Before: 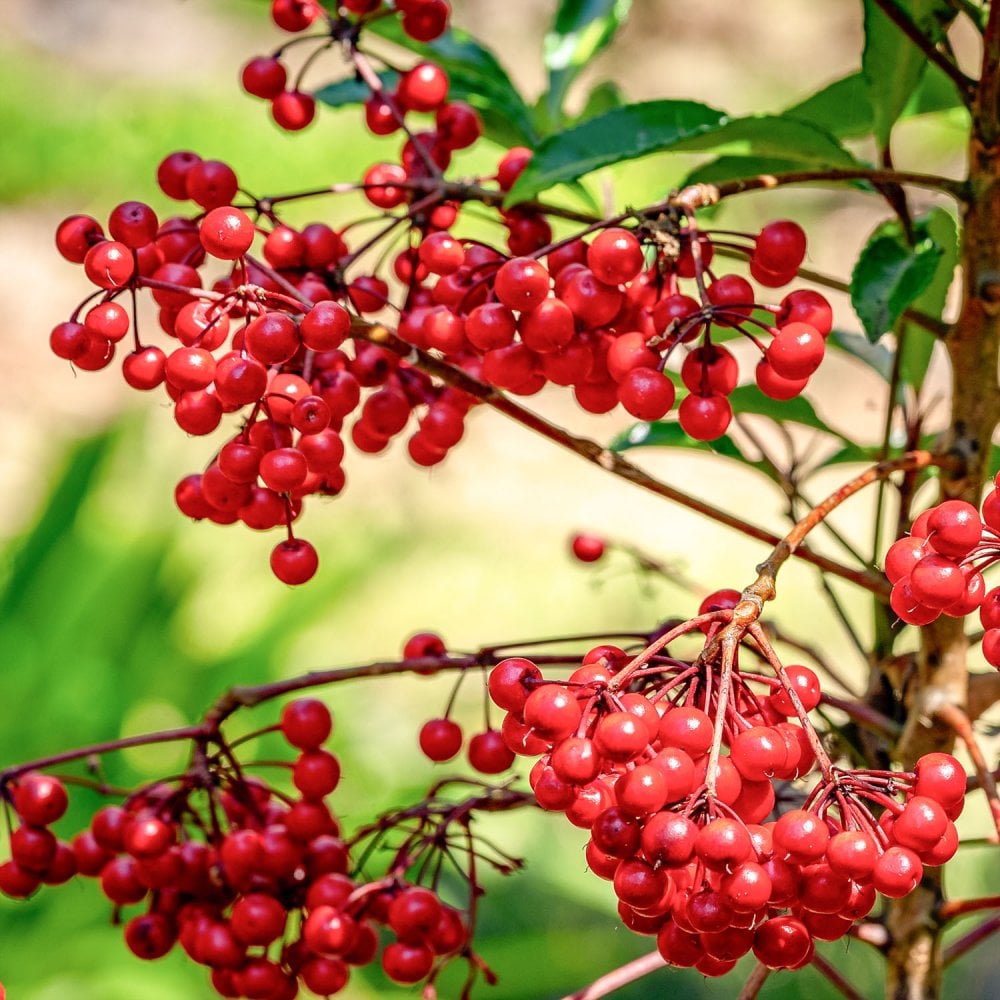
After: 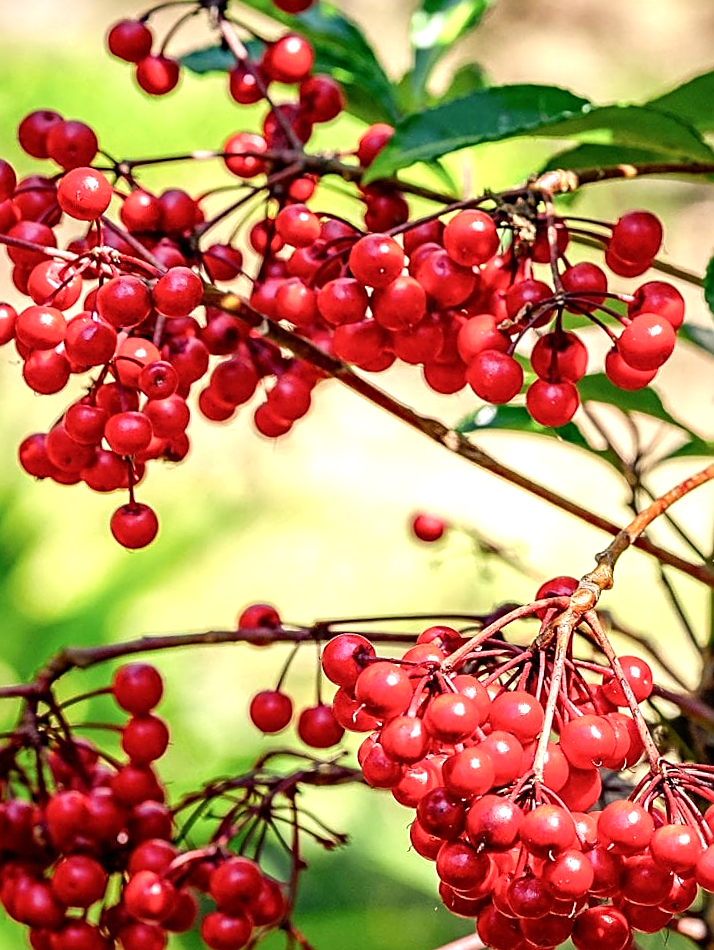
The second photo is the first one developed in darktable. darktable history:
tone equalizer: -8 EV -0.414 EV, -7 EV -0.393 EV, -6 EV -0.319 EV, -5 EV -0.198 EV, -3 EV 0.235 EV, -2 EV 0.332 EV, -1 EV 0.405 EV, +0 EV 0.421 EV, edges refinement/feathering 500, mask exposure compensation -1.57 EV, preserve details no
sharpen: amount 0.596
crop and rotate: angle -3.06°, left 13.968%, top 0.036%, right 10.843%, bottom 0.022%
